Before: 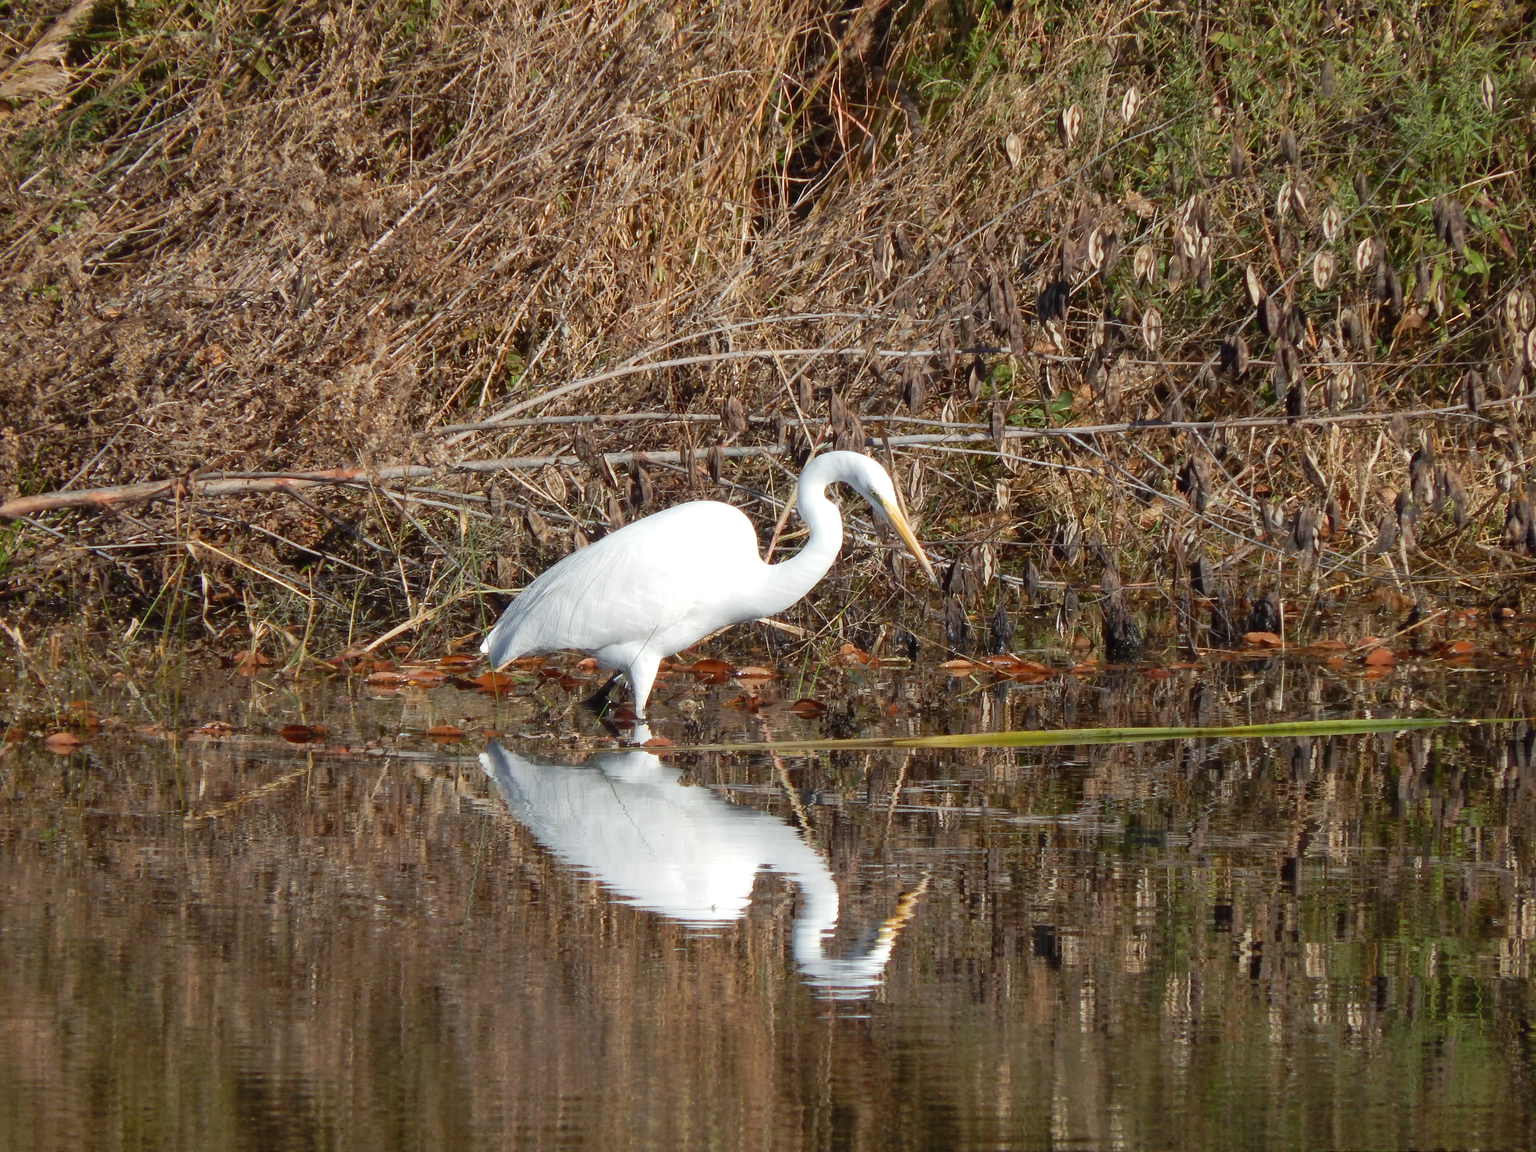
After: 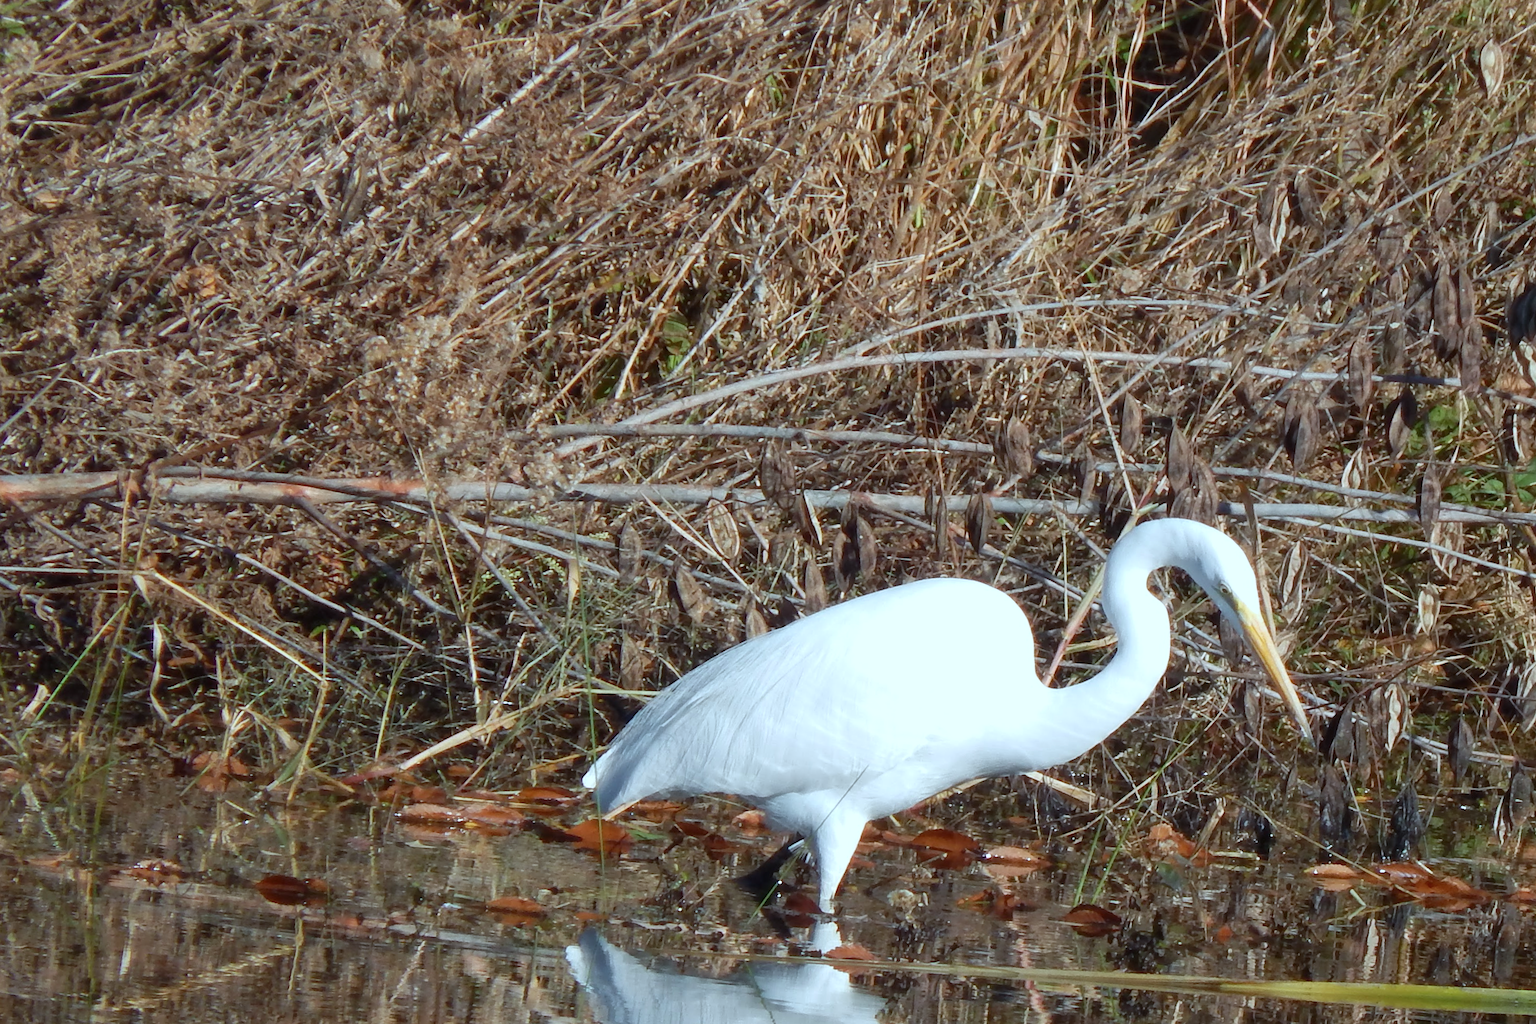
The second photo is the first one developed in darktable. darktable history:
color calibration: illuminant F (fluorescent), F source F9 (Cool White Deluxe 4150 K) – high CRI, x 0.374, y 0.373, temperature 4158.34 K
crop and rotate: angle -4.99°, left 2.122%, top 6.945%, right 27.566%, bottom 30.519%
